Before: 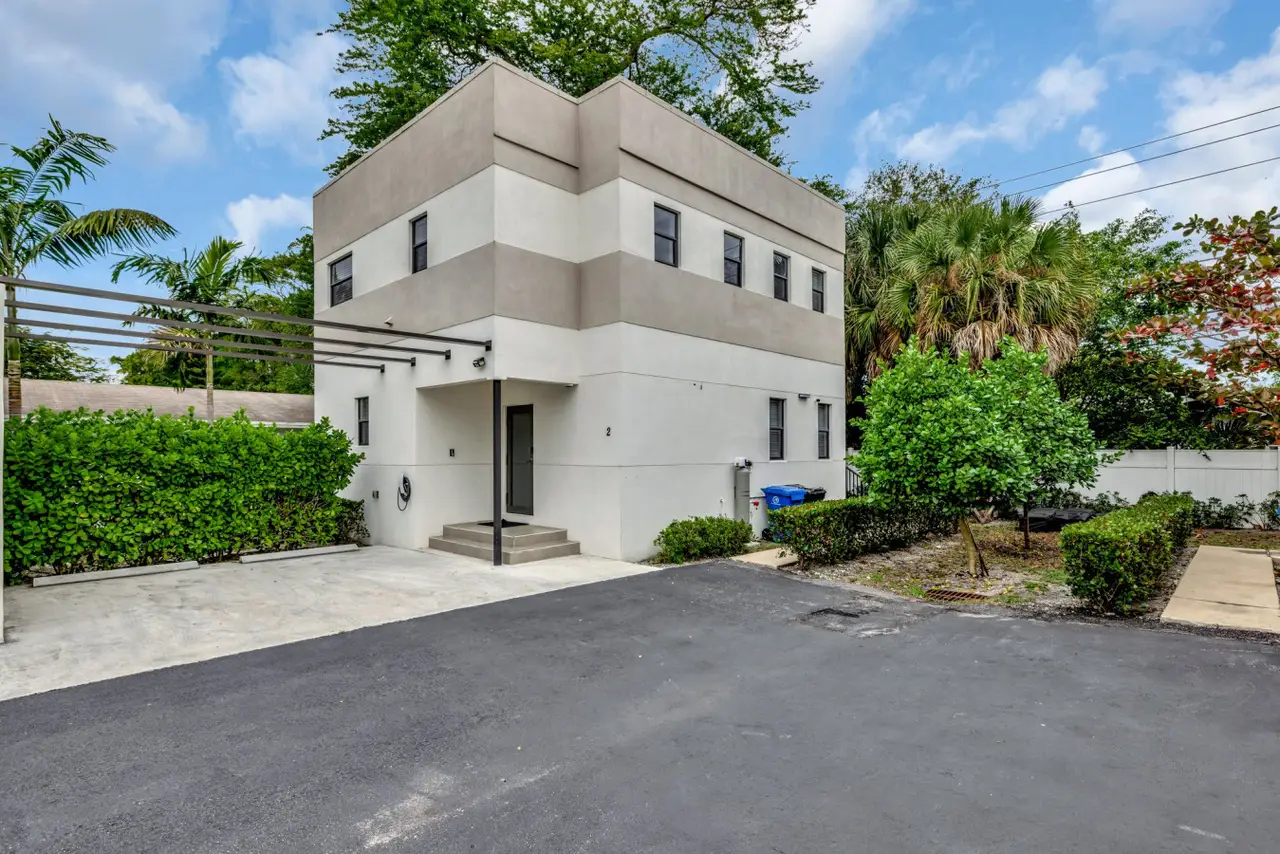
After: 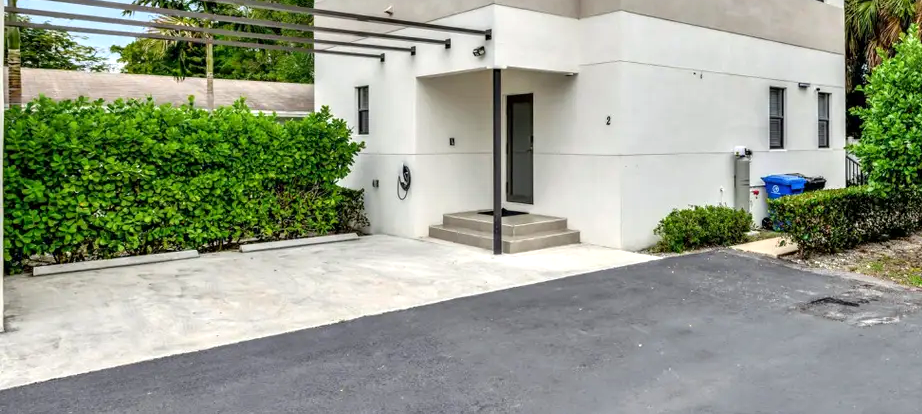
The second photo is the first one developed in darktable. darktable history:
exposure: black level correction 0.001, exposure 0.5 EV, compensate exposure bias true, compensate highlight preservation false
crop: top 36.498%, right 27.964%, bottom 14.995%
